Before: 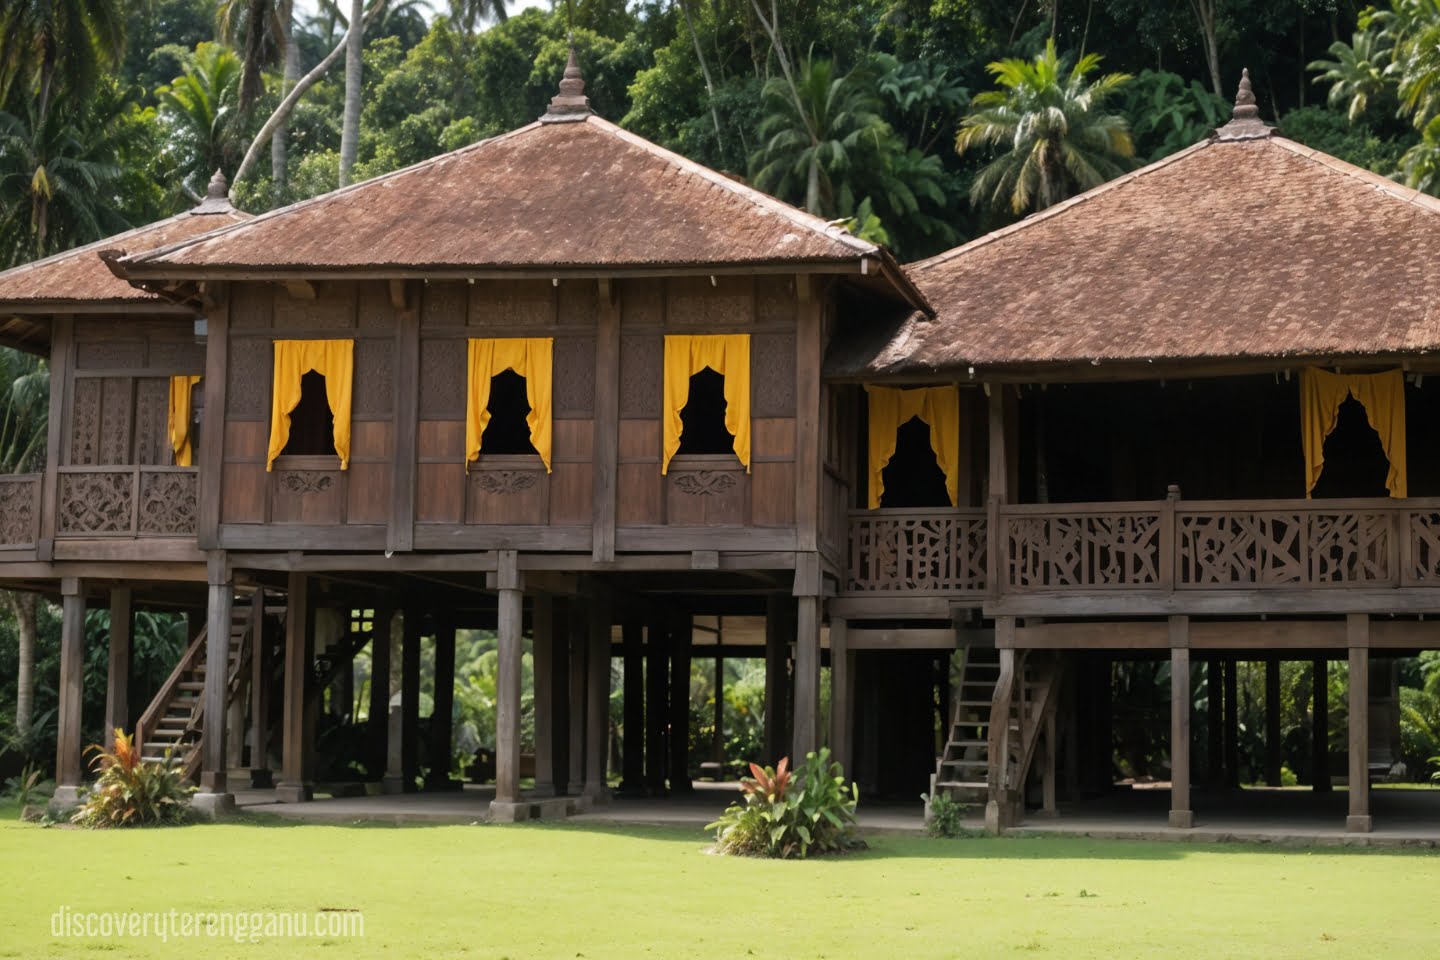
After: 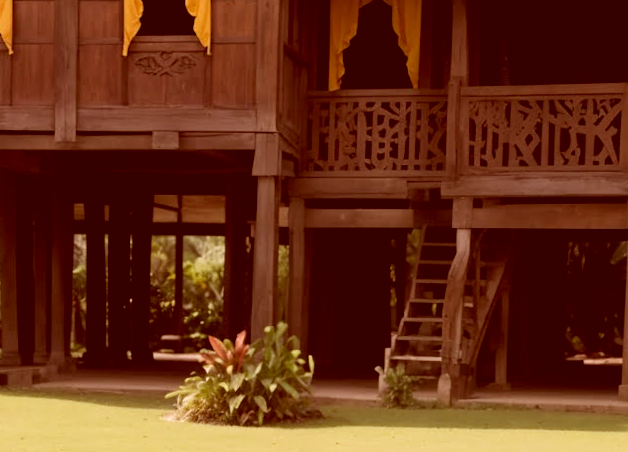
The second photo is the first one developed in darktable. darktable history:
crop: left 35.976%, top 45.819%, right 18.162%, bottom 5.807%
rotate and perspective: rotation 0.074°, lens shift (vertical) 0.096, lens shift (horizontal) -0.041, crop left 0.043, crop right 0.952, crop top 0.024, crop bottom 0.979
color correction: highlights a* 9.03, highlights b* 8.71, shadows a* 40, shadows b* 40, saturation 0.8
